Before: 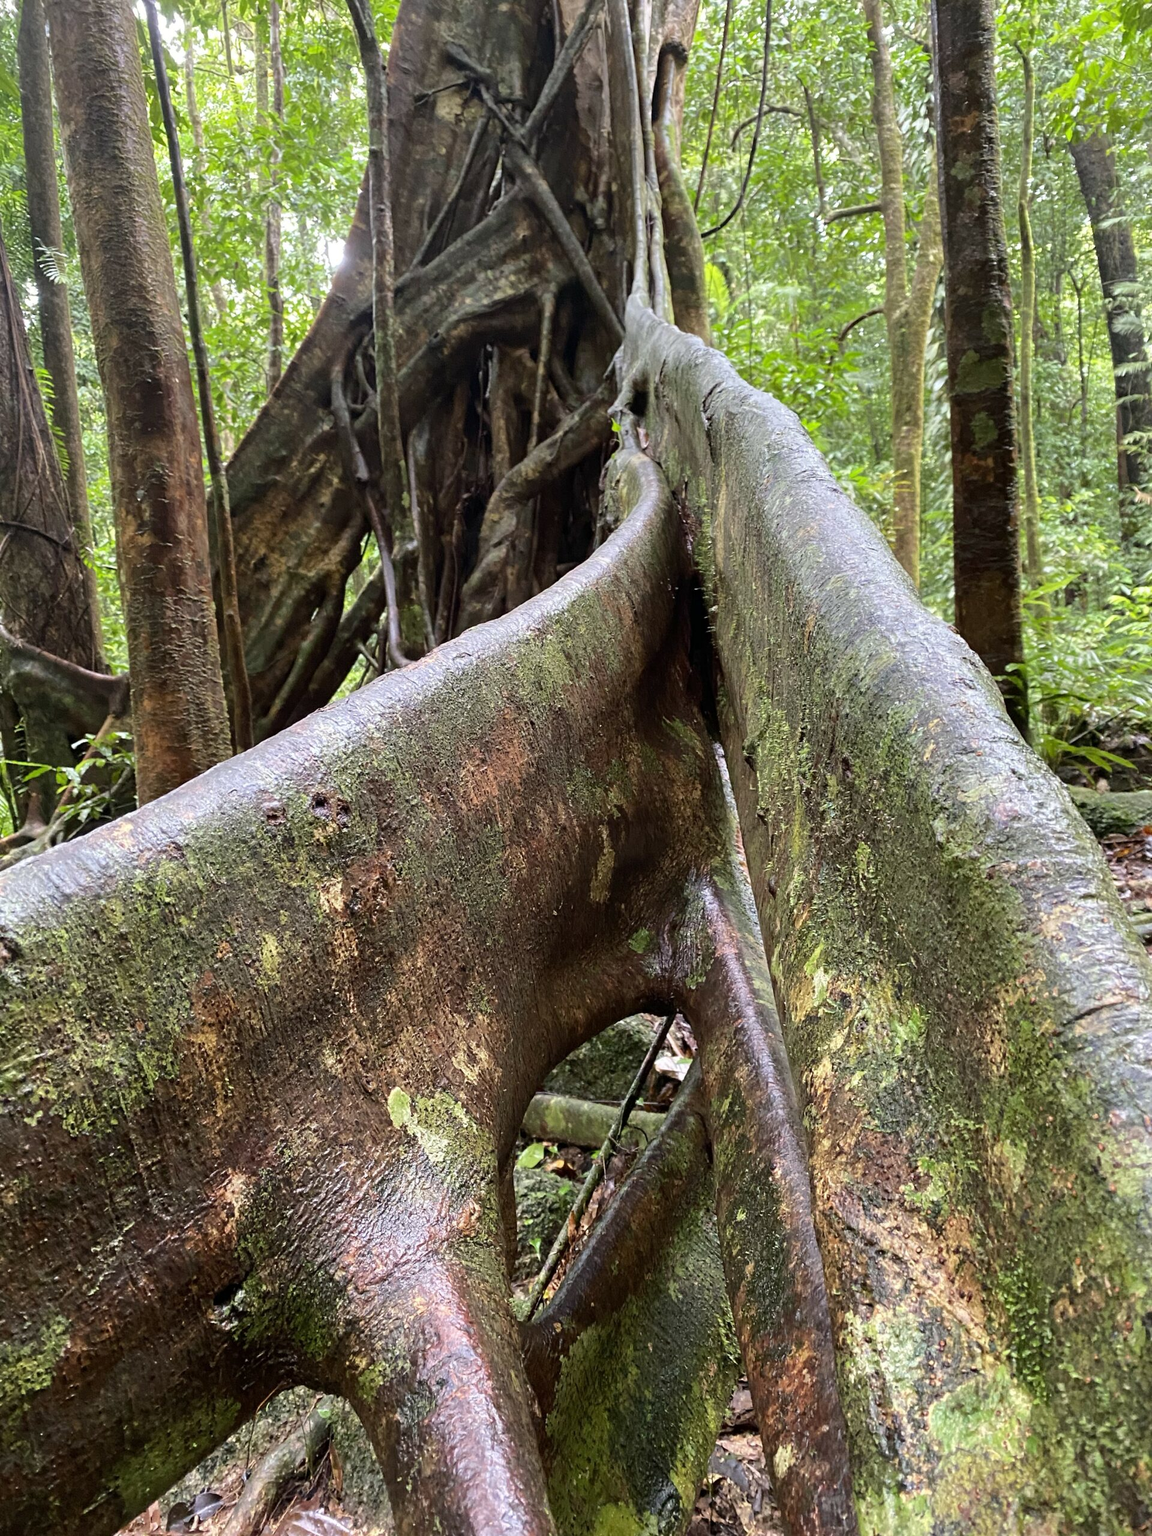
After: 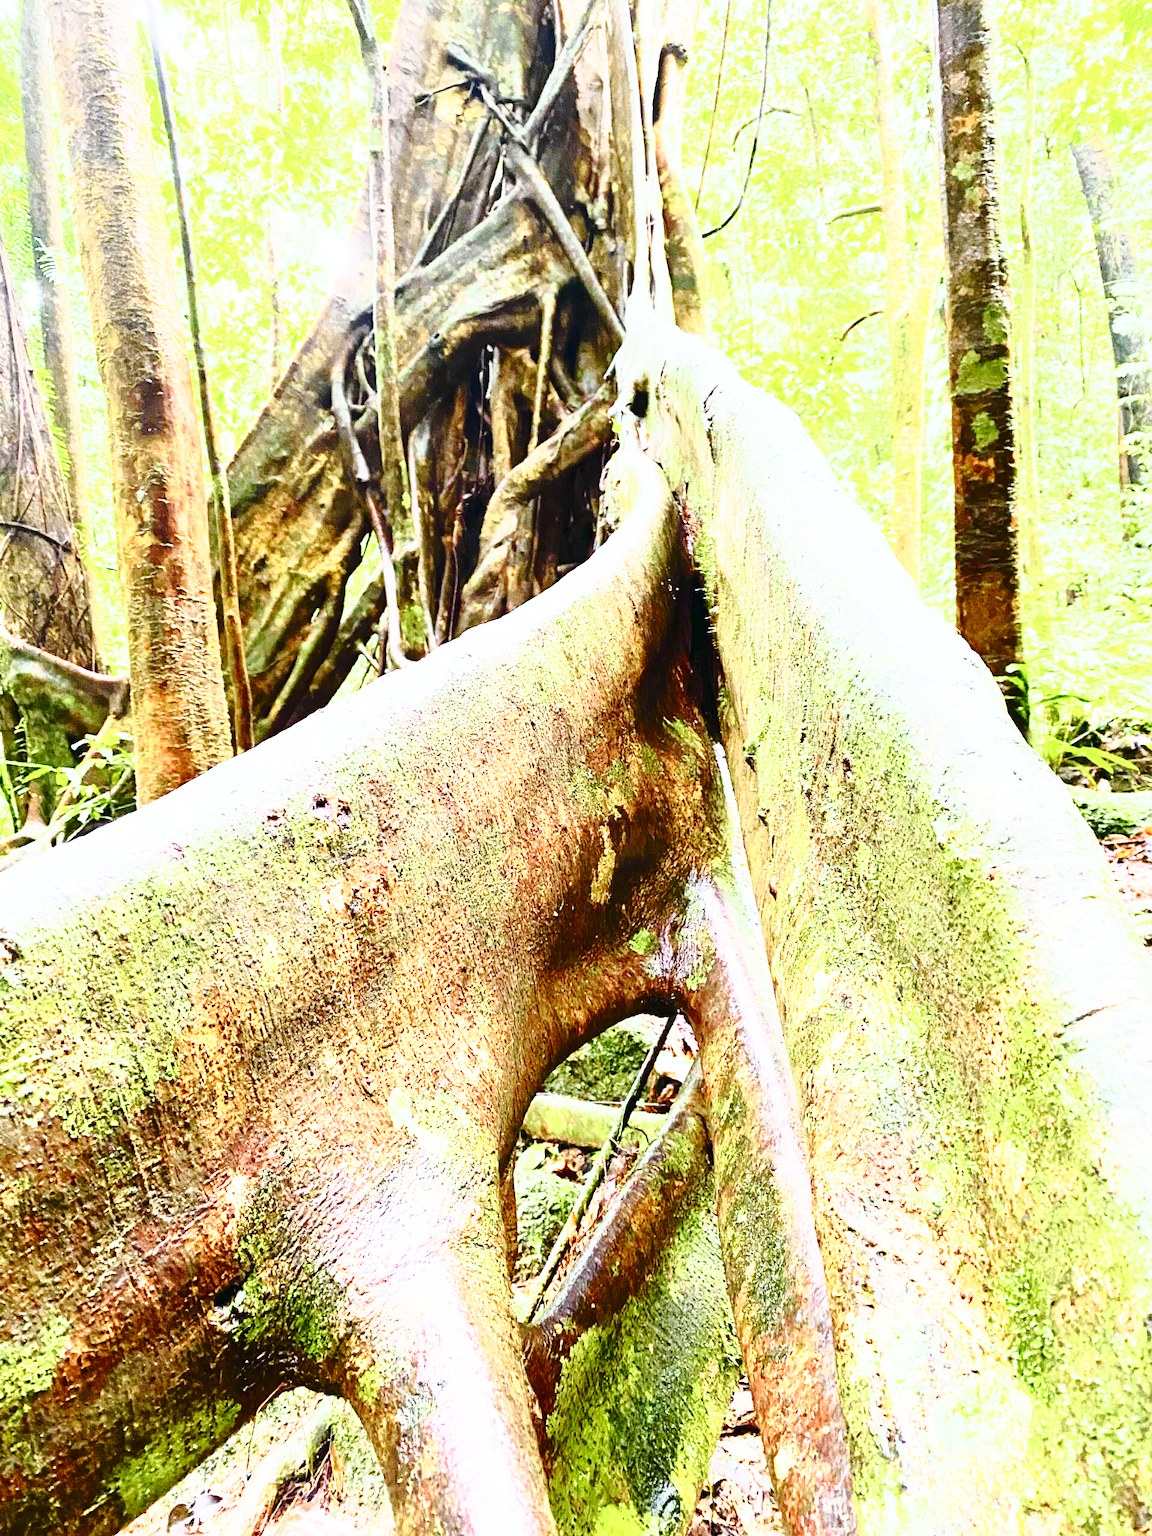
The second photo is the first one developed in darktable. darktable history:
crop: bottom 0.064%
tone curve: curves: ch0 [(0, 0.018) (0.162, 0.128) (0.434, 0.478) (0.667, 0.785) (0.819, 0.943) (1, 0.991)]; ch1 [(0, 0) (0.402, 0.36) (0.476, 0.449) (0.506, 0.505) (0.523, 0.518) (0.579, 0.626) (0.641, 0.668) (0.693, 0.745) (0.861, 0.934) (1, 1)]; ch2 [(0, 0) (0.424, 0.388) (0.483, 0.472) (0.503, 0.505) (0.521, 0.519) (0.547, 0.581) (0.582, 0.648) (0.699, 0.759) (0.997, 0.858)], color space Lab, independent channels, preserve colors none
base curve: curves: ch0 [(0, 0) (0.032, 0.037) (0.105, 0.228) (0.435, 0.76) (0.856, 0.983) (1, 1)], preserve colors none
exposure: exposure 1.477 EV, compensate exposure bias true, compensate highlight preservation false
